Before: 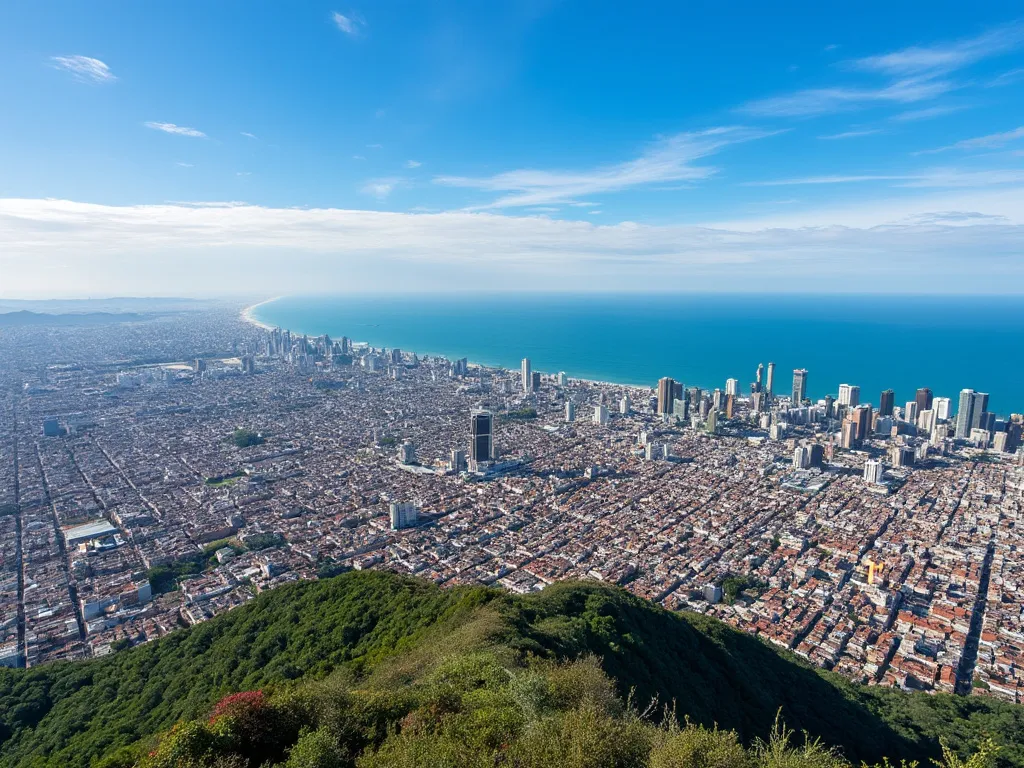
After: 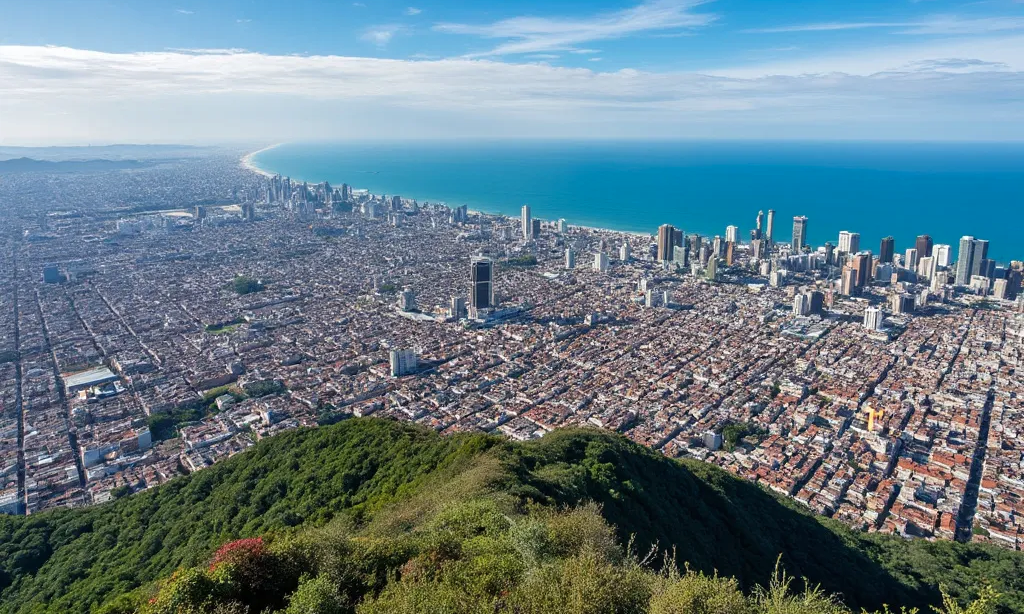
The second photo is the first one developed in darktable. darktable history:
crop and rotate: top 19.998%
shadows and highlights: soften with gaussian
